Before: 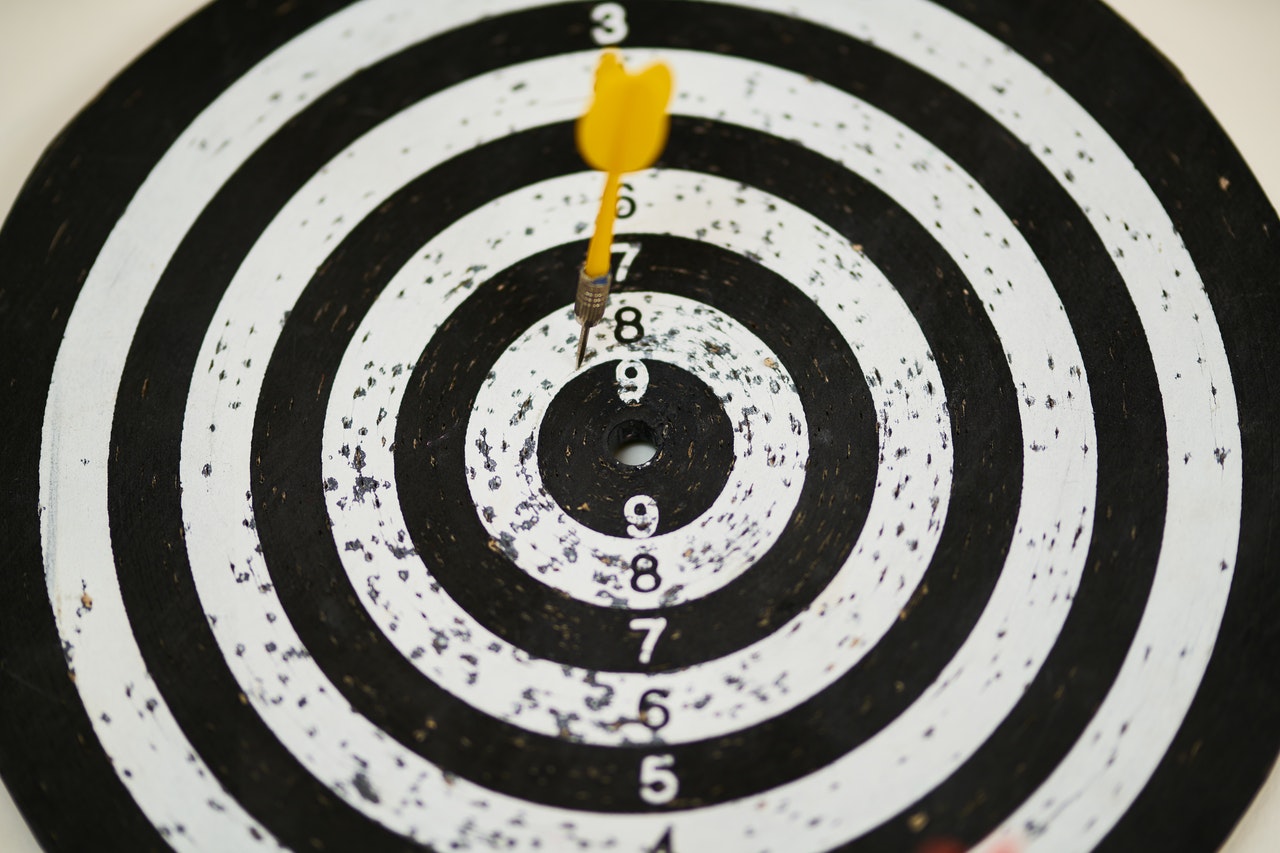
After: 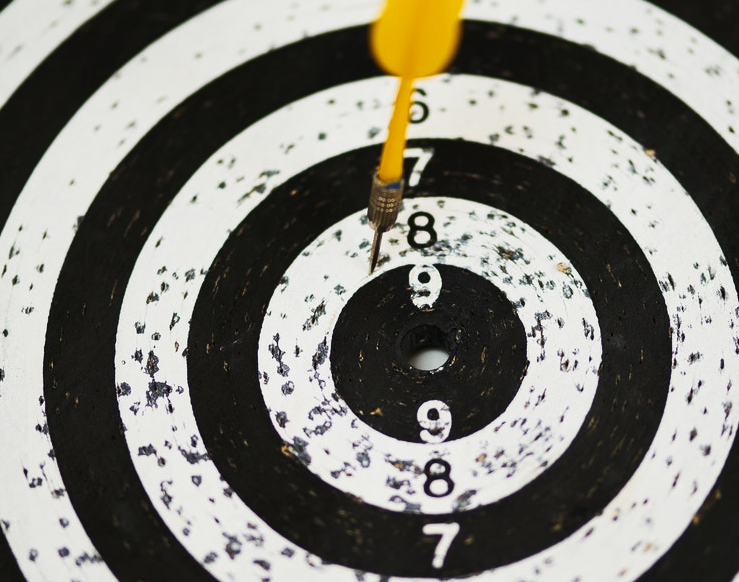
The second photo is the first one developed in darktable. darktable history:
tone curve: curves: ch0 [(0, 0) (0.003, 0.003) (0.011, 0.012) (0.025, 0.024) (0.044, 0.039) (0.069, 0.052) (0.1, 0.072) (0.136, 0.097) (0.177, 0.128) (0.224, 0.168) (0.277, 0.217) (0.335, 0.276) (0.399, 0.345) (0.468, 0.429) (0.543, 0.524) (0.623, 0.628) (0.709, 0.732) (0.801, 0.829) (0.898, 0.919) (1, 1)], preserve colors none
crop: left 16.202%, top 11.208%, right 26.045%, bottom 20.557%
